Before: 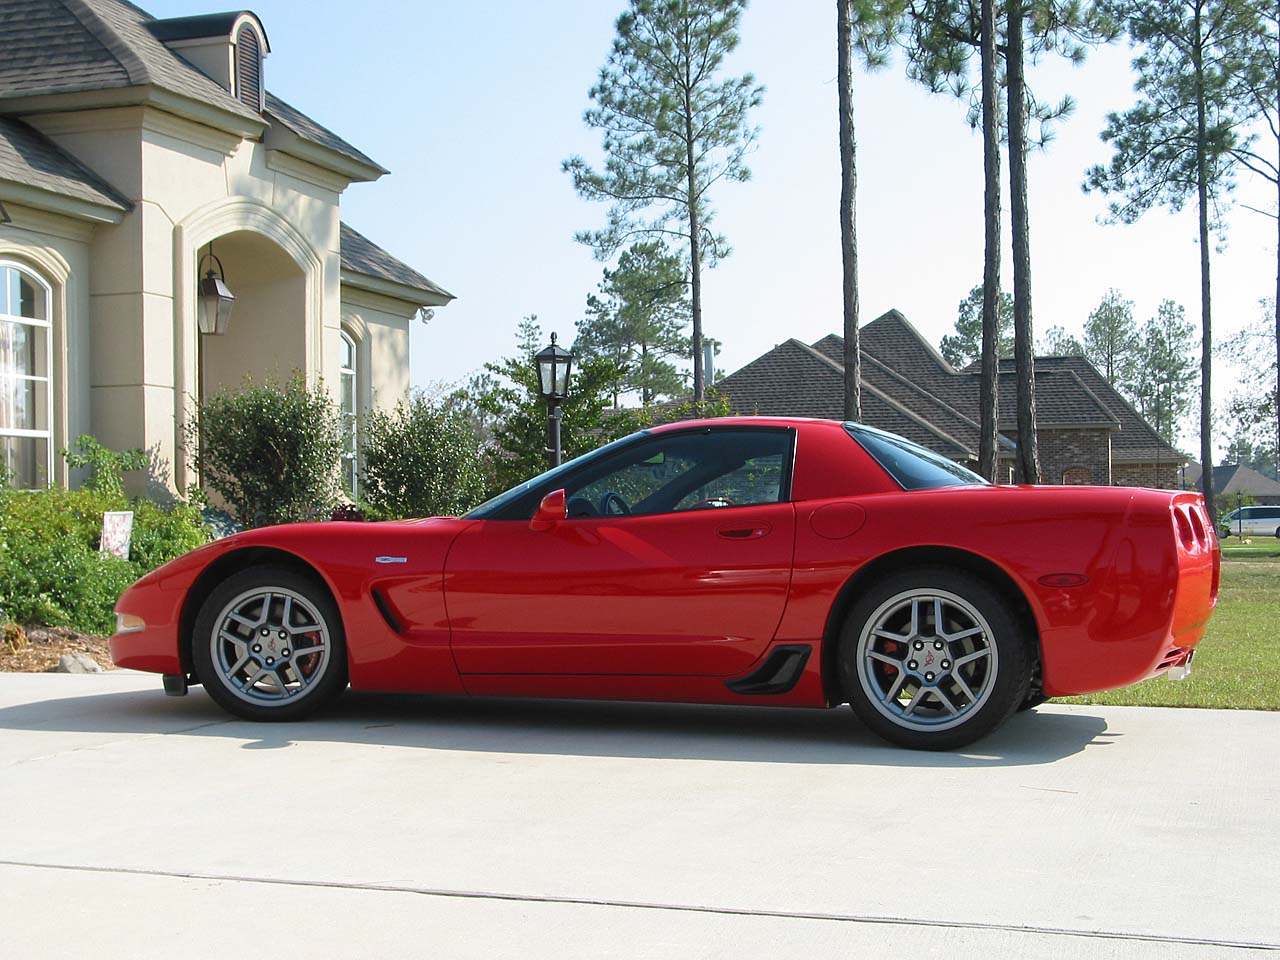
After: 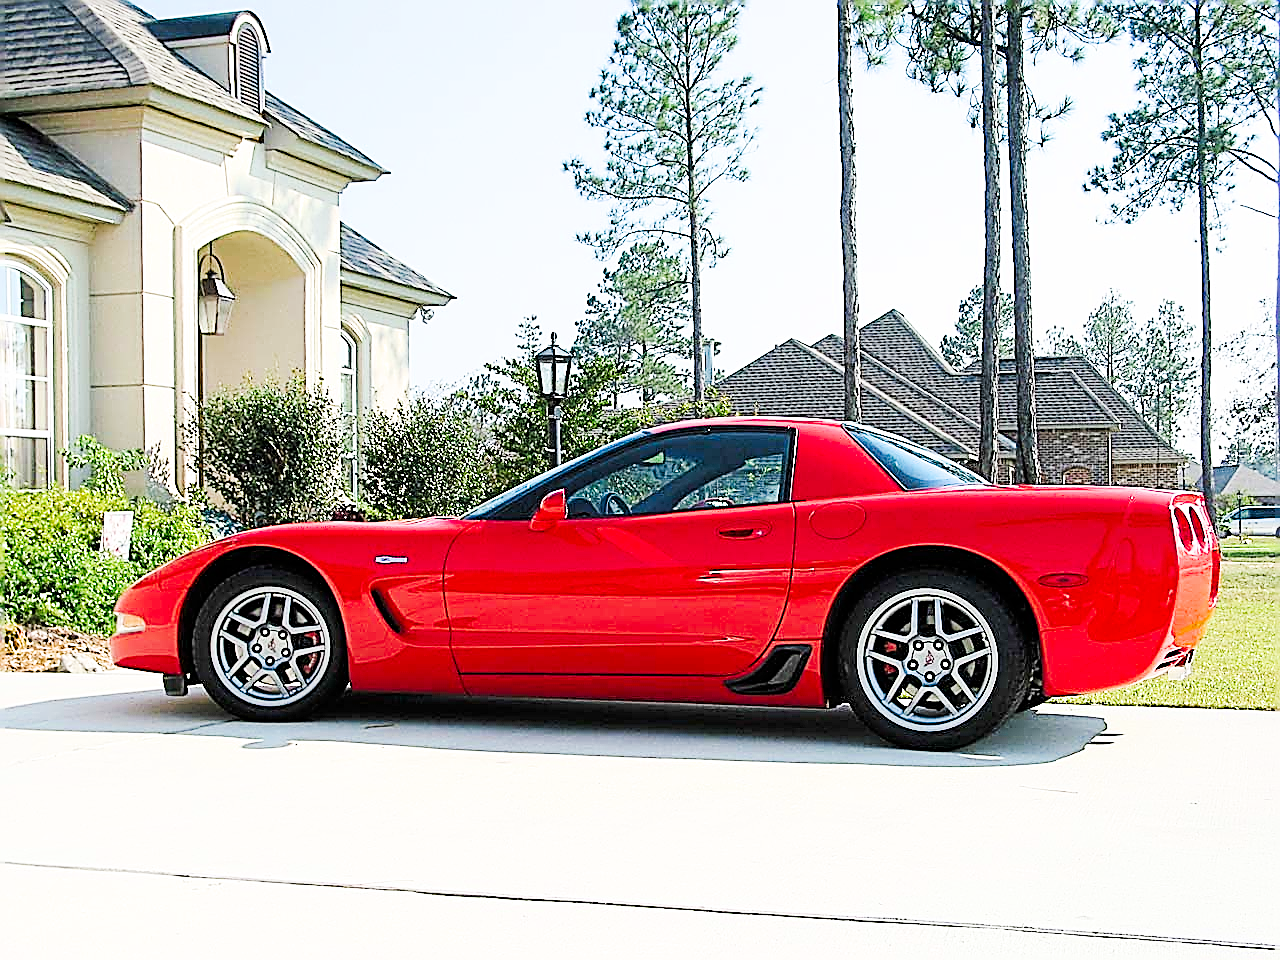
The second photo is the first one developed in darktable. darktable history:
contrast brightness saturation: contrast 0.065, brightness -0.136, saturation 0.115
tone curve: curves: ch0 [(0, 0) (0.003, 0.003) (0.011, 0.014) (0.025, 0.033) (0.044, 0.06) (0.069, 0.096) (0.1, 0.132) (0.136, 0.174) (0.177, 0.226) (0.224, 0.282) (0.277, 0.352) (0.335, 0.435) (0.399, 0.524) (0.468, 0.615) (0.543, 0.695) (0.623, 0.771) (0.709, 0.835) (0.801, 0.894) (0.898, 0.944) (1, 1)], preserve colors none
exposure: black level correction 0, exposure 1.38 EV, compensate highlight preservation false
sharpen: amount 1.996
filmic rgb: black relative exposure -4.79 EV, white relative exposure 4.05 EV, hardness 2.8, color science v6 (2022)
